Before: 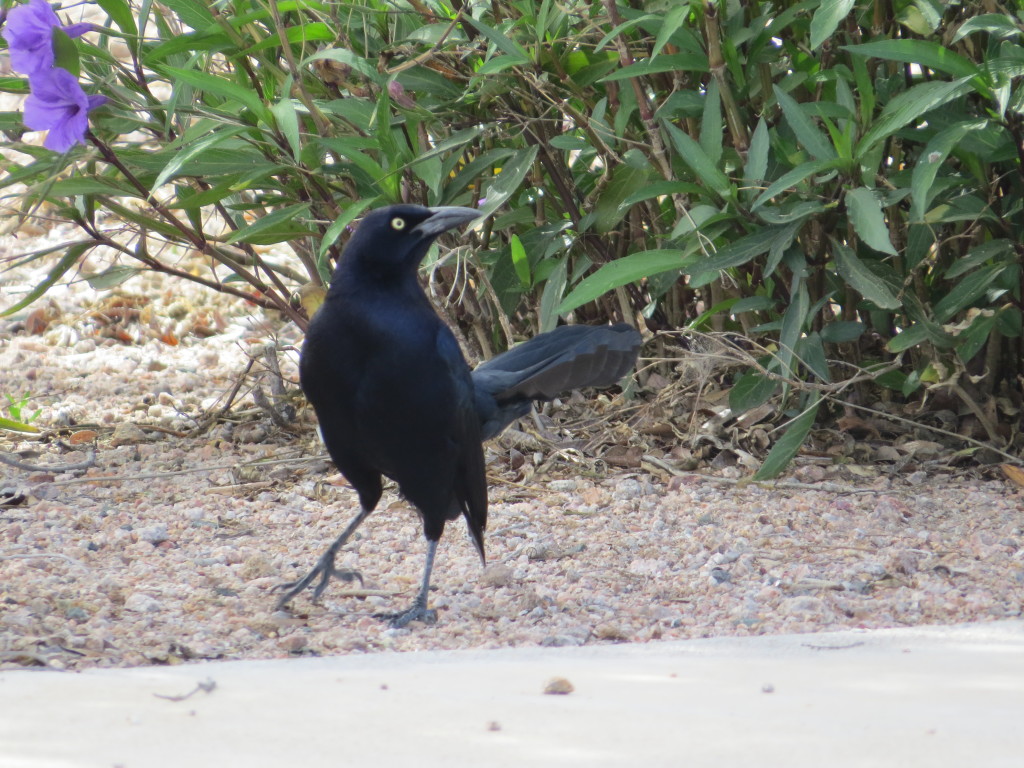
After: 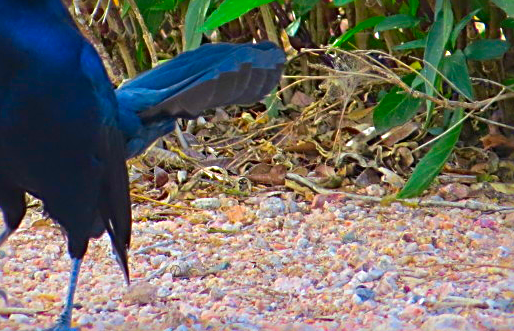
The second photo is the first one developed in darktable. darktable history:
exposure: exposure -0.054 EV, compensate exposure bias true, compensate highlight preservation false
crop: left 34.828%, top 36.73%, right 14.969%, bottom 20.061%
color correction: highlights b* 0.037, saturation 2.99
sharpen: radius 2.999, amount 0.768
